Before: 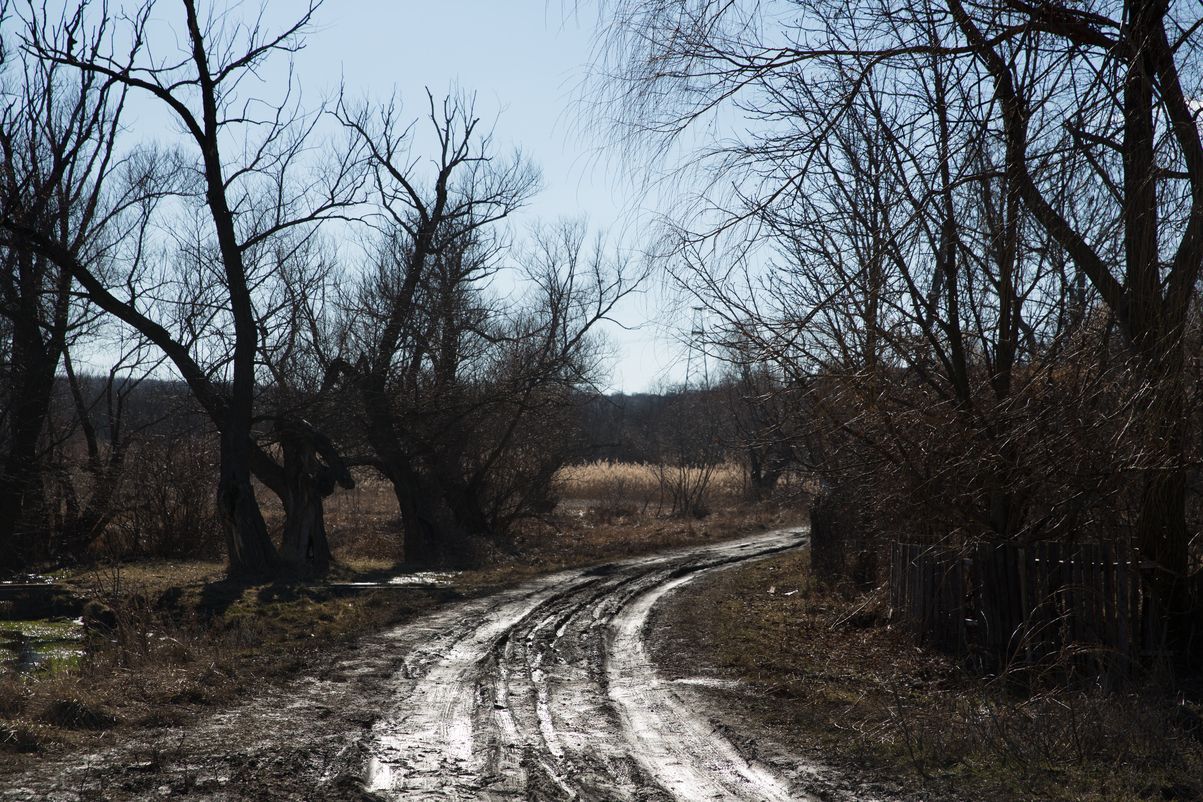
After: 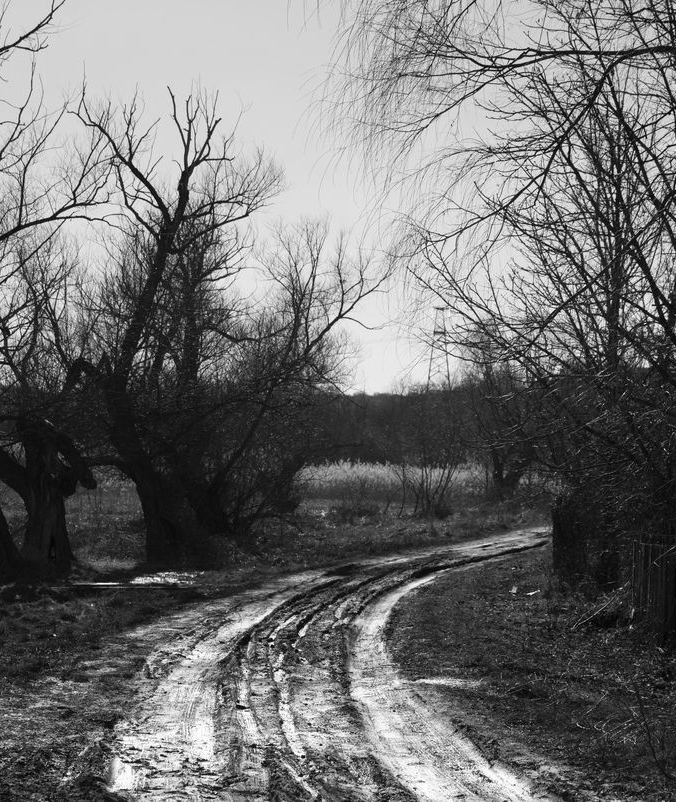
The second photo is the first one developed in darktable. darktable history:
crop: left 21.496%, right 22.254%
monochrome: a 1.94, b -0.638
